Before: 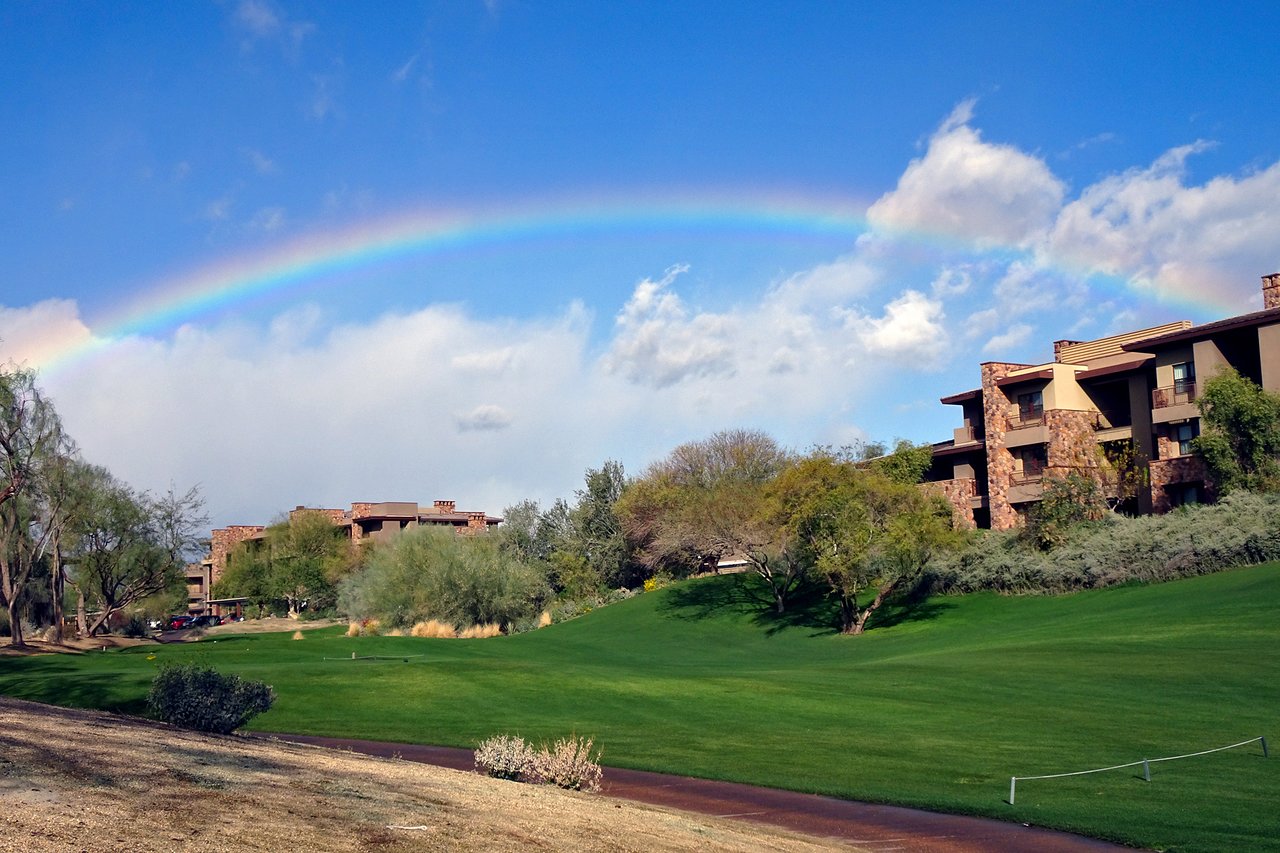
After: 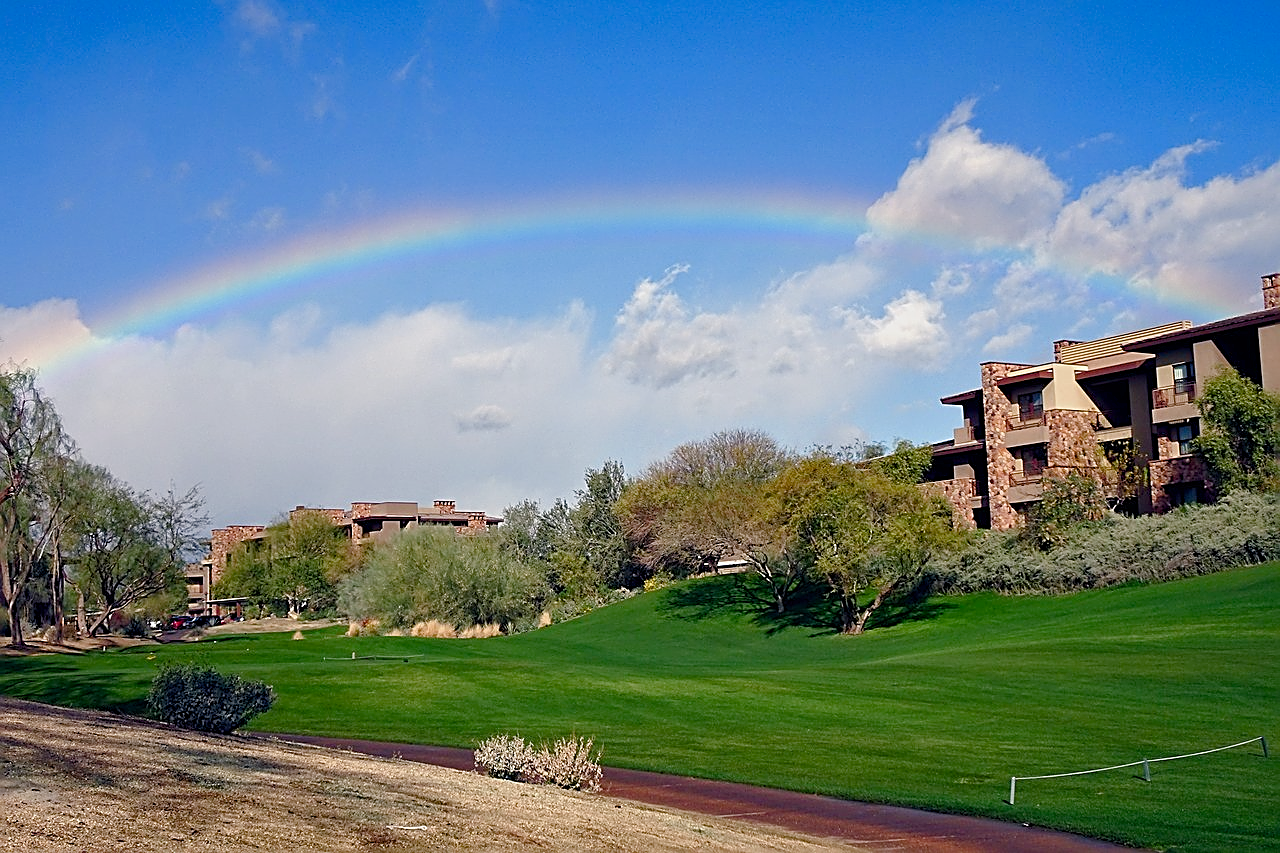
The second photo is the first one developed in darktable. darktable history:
sharpen: amount 0.901
color balance rgb: shadows lift › chroma 1%, shadows lift › hue 113°, highlights gain › chroma 0.2%, highlights gain › hue 333°, perceptual saturation grading › global saturation 20%, perceptual saturation grading › highlights -50%, perceptual saturation grading › shadows 25%, contrast -10%
